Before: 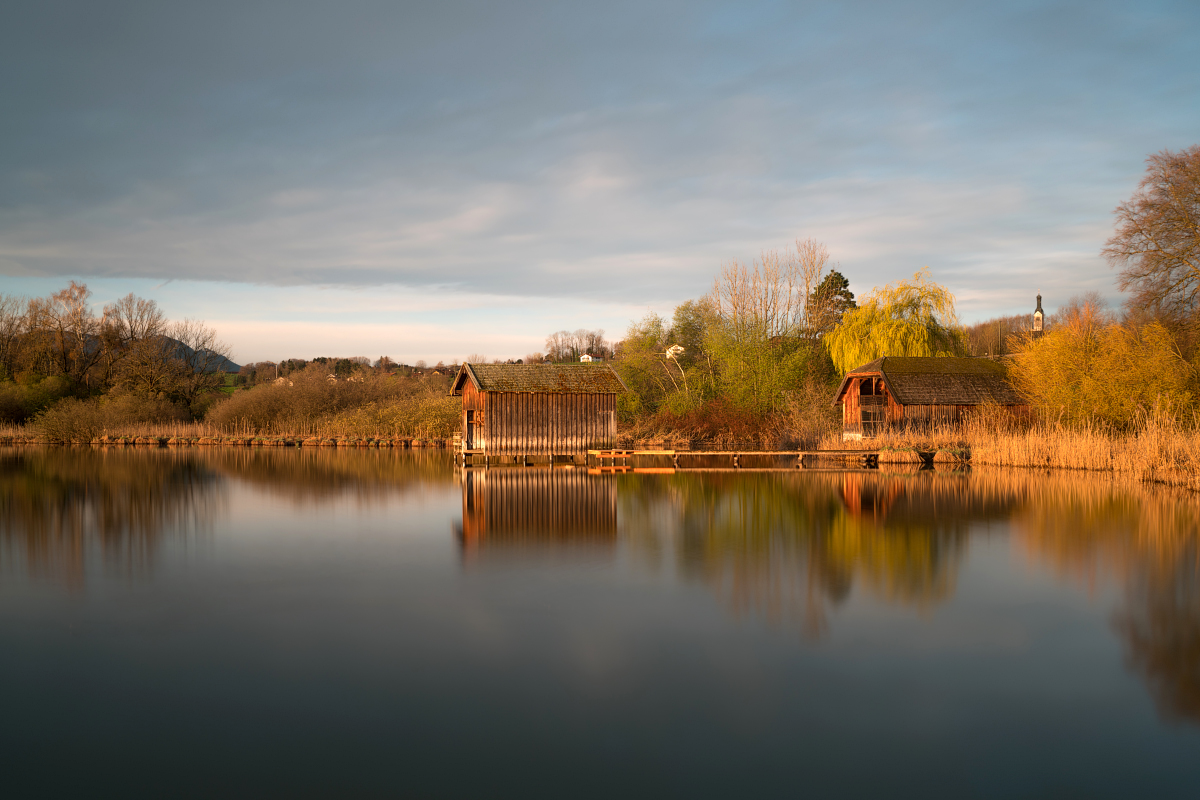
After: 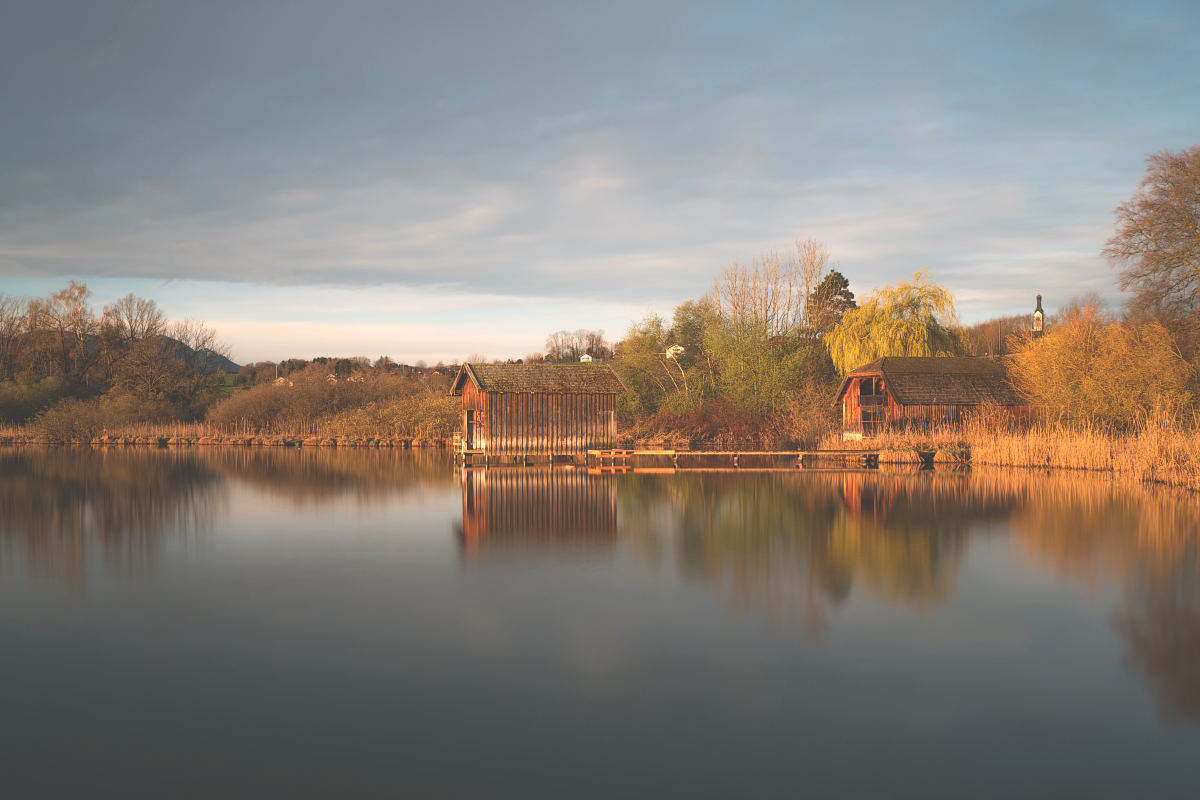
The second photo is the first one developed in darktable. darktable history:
exposure: black level correction -0.04, exposure 0.064 EV, compensate highlight preservation false
